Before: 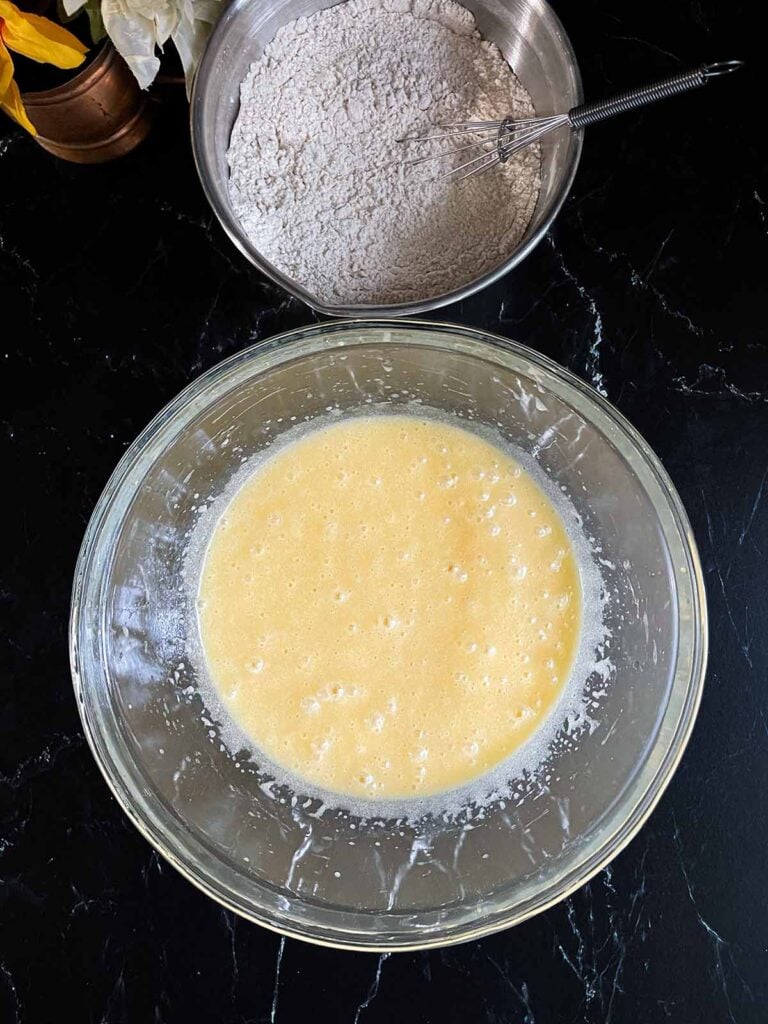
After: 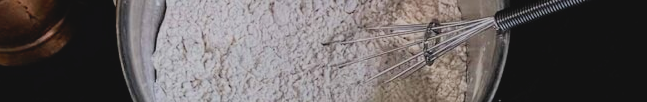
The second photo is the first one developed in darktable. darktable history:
crop and rotate: left 9.644%, top 9.491%, right 6.021%, bottom 80.509%
contrast brightness saturation: contrast -0.11
filmic rgb: black relative exposure -7.48 EV, white relative exposure 4.83 EV, hardness 3.4, color science v6 (2022)
